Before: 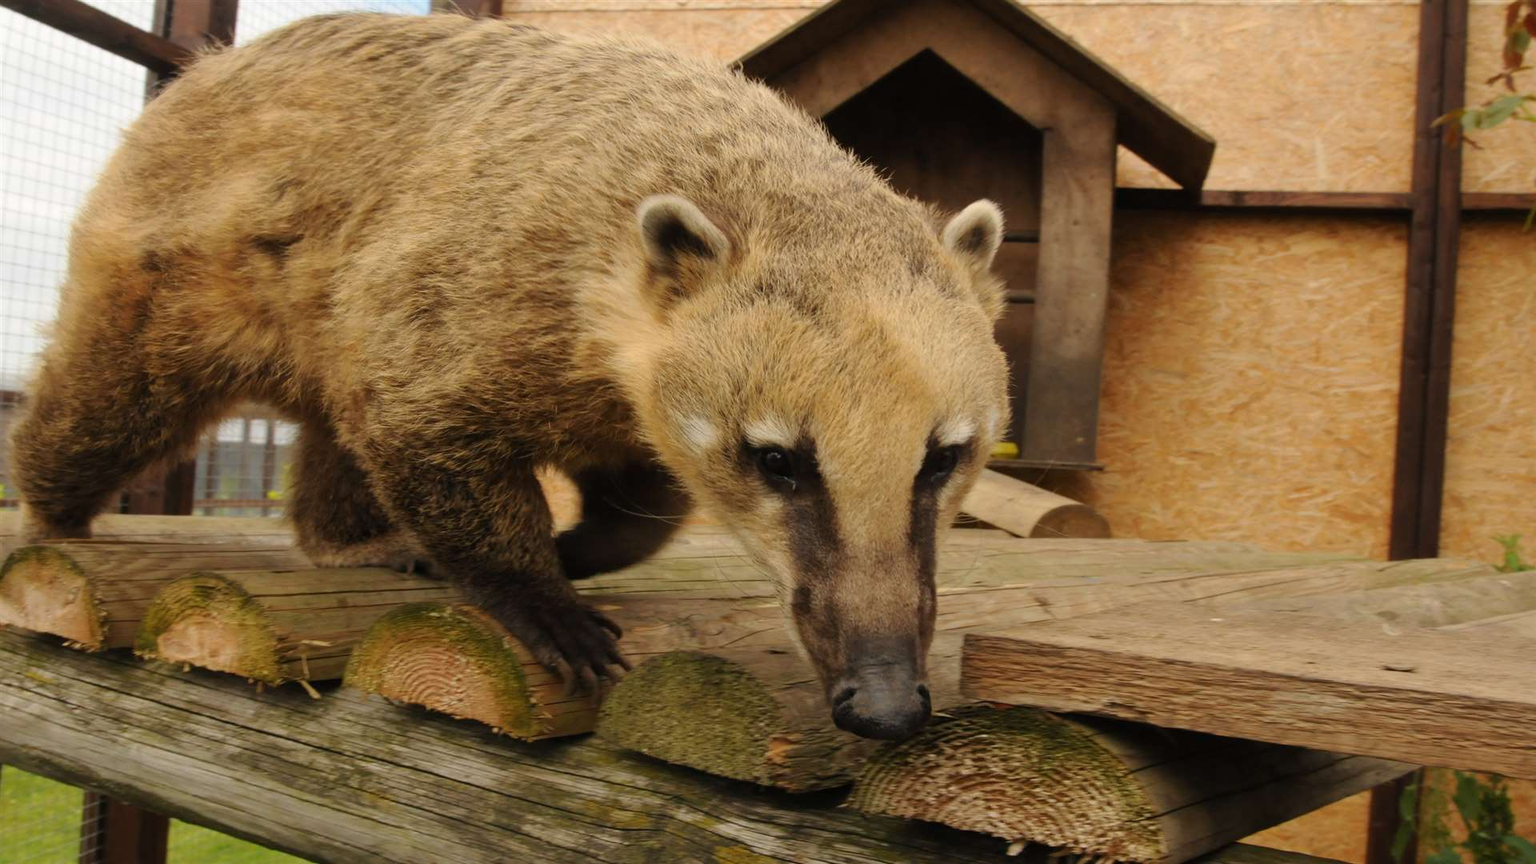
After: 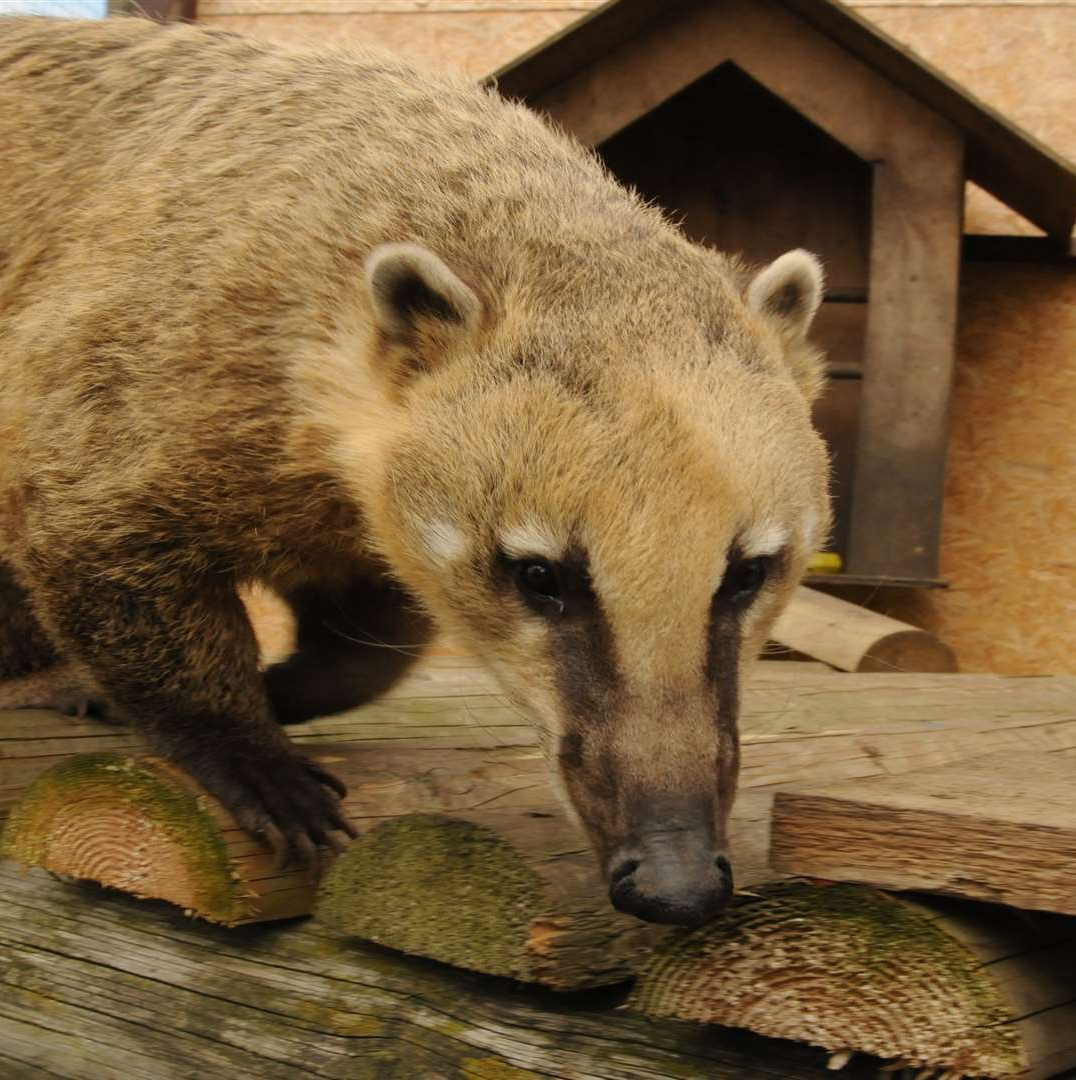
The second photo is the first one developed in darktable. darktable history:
crop and rotate: left 22.449%, right 21.459%
